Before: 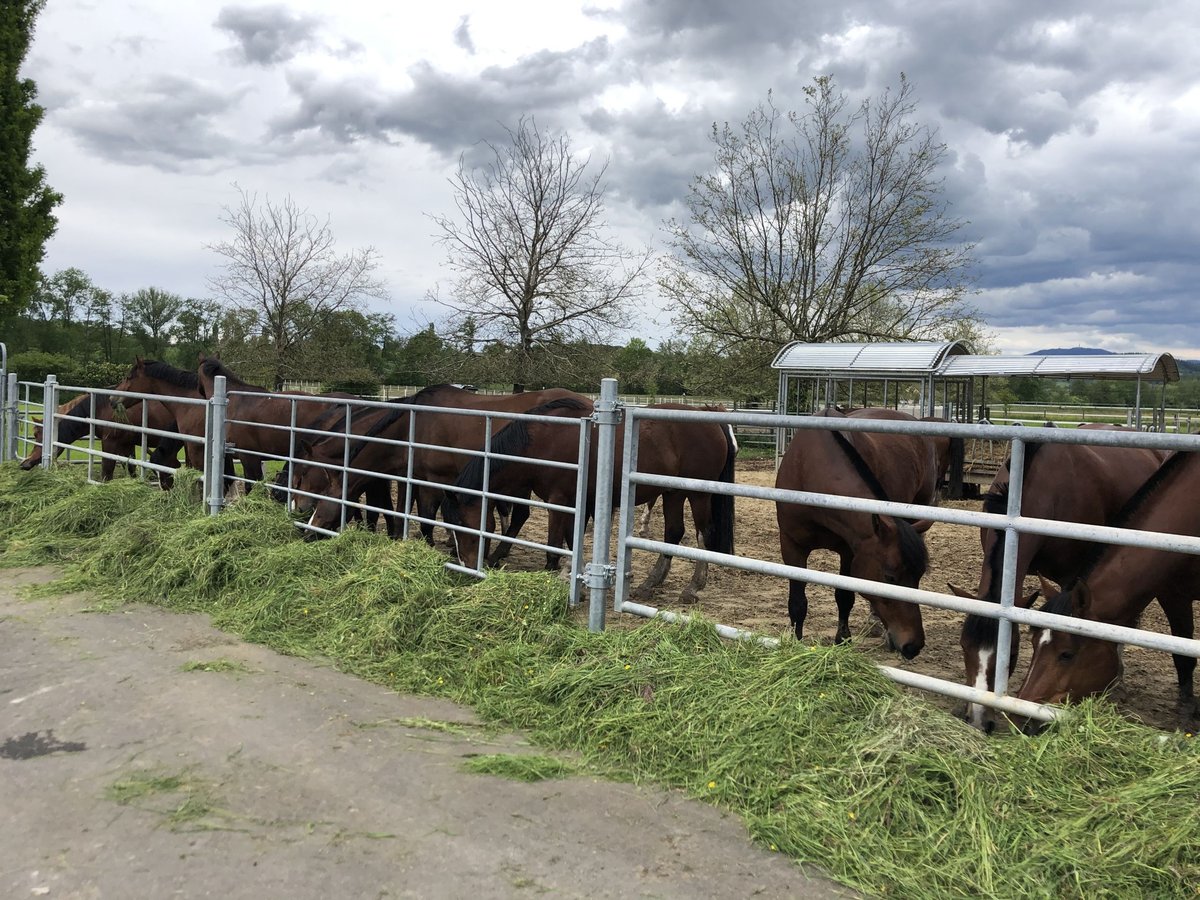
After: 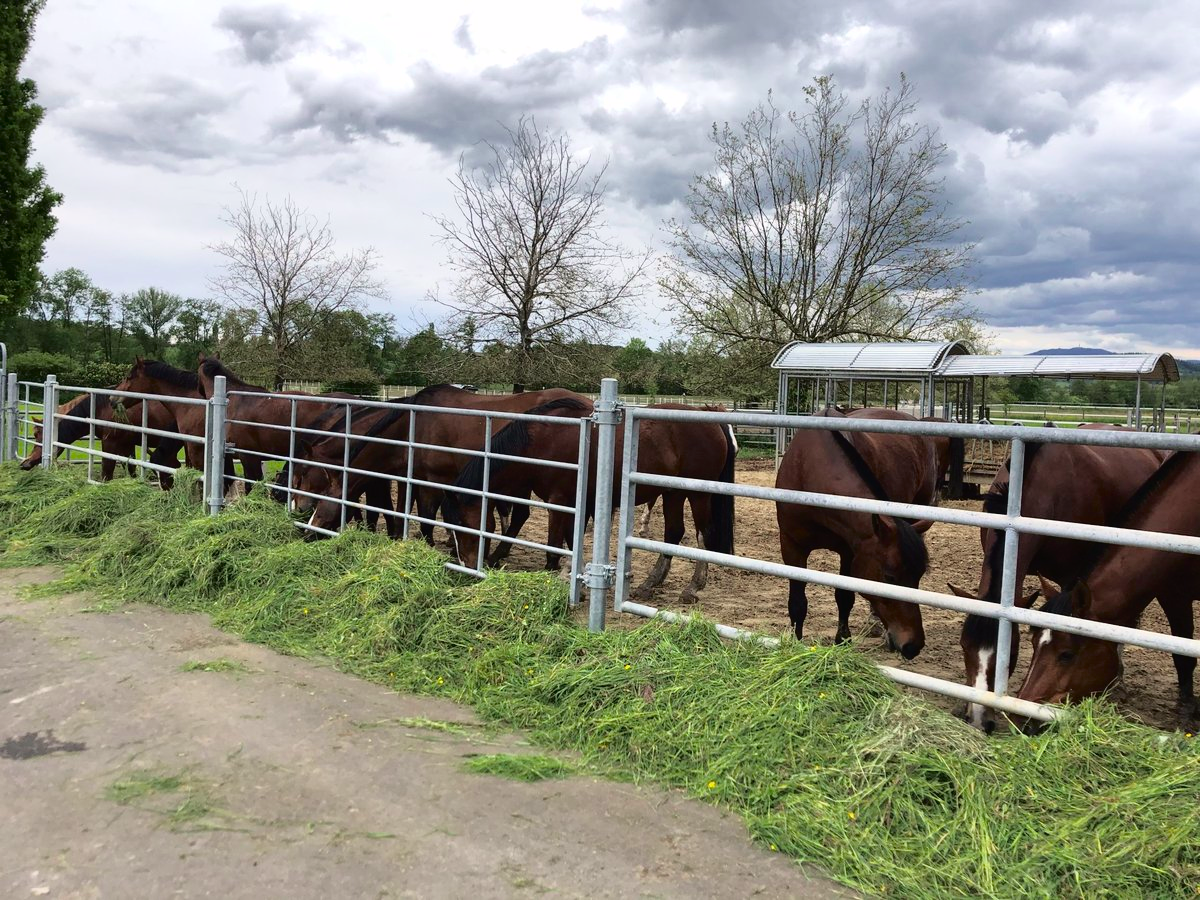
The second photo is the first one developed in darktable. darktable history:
tone curve: curves: ch0 [(0, 0.013) (0.117, 0.081) (0.257, 0.259) (0.408, 0.45) (0.611, 0.64) (0.81, 0.857) (1, 1)]; ch1 [(0, 0) (0.287, 0.198) (0.501, 0.506) (0.56, 0.584) (0.715, 0.741) (0.976, 0.992)]; ch2 [(0, 0) (0.369, 0.362) (0.5, 0.5) (0.537, 0.547) (0.59, 0.603) (0.681, 0.754) (1, 1)], color space Lab, independent channels, preserve colors none
